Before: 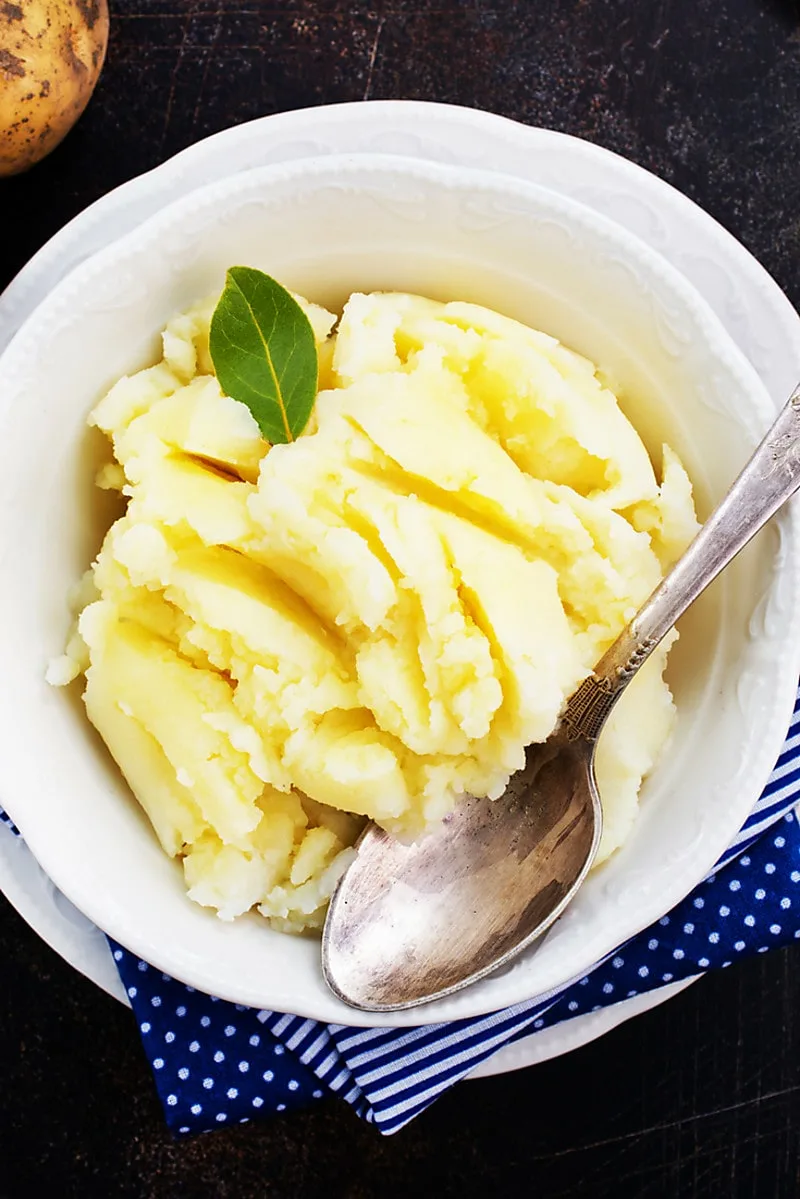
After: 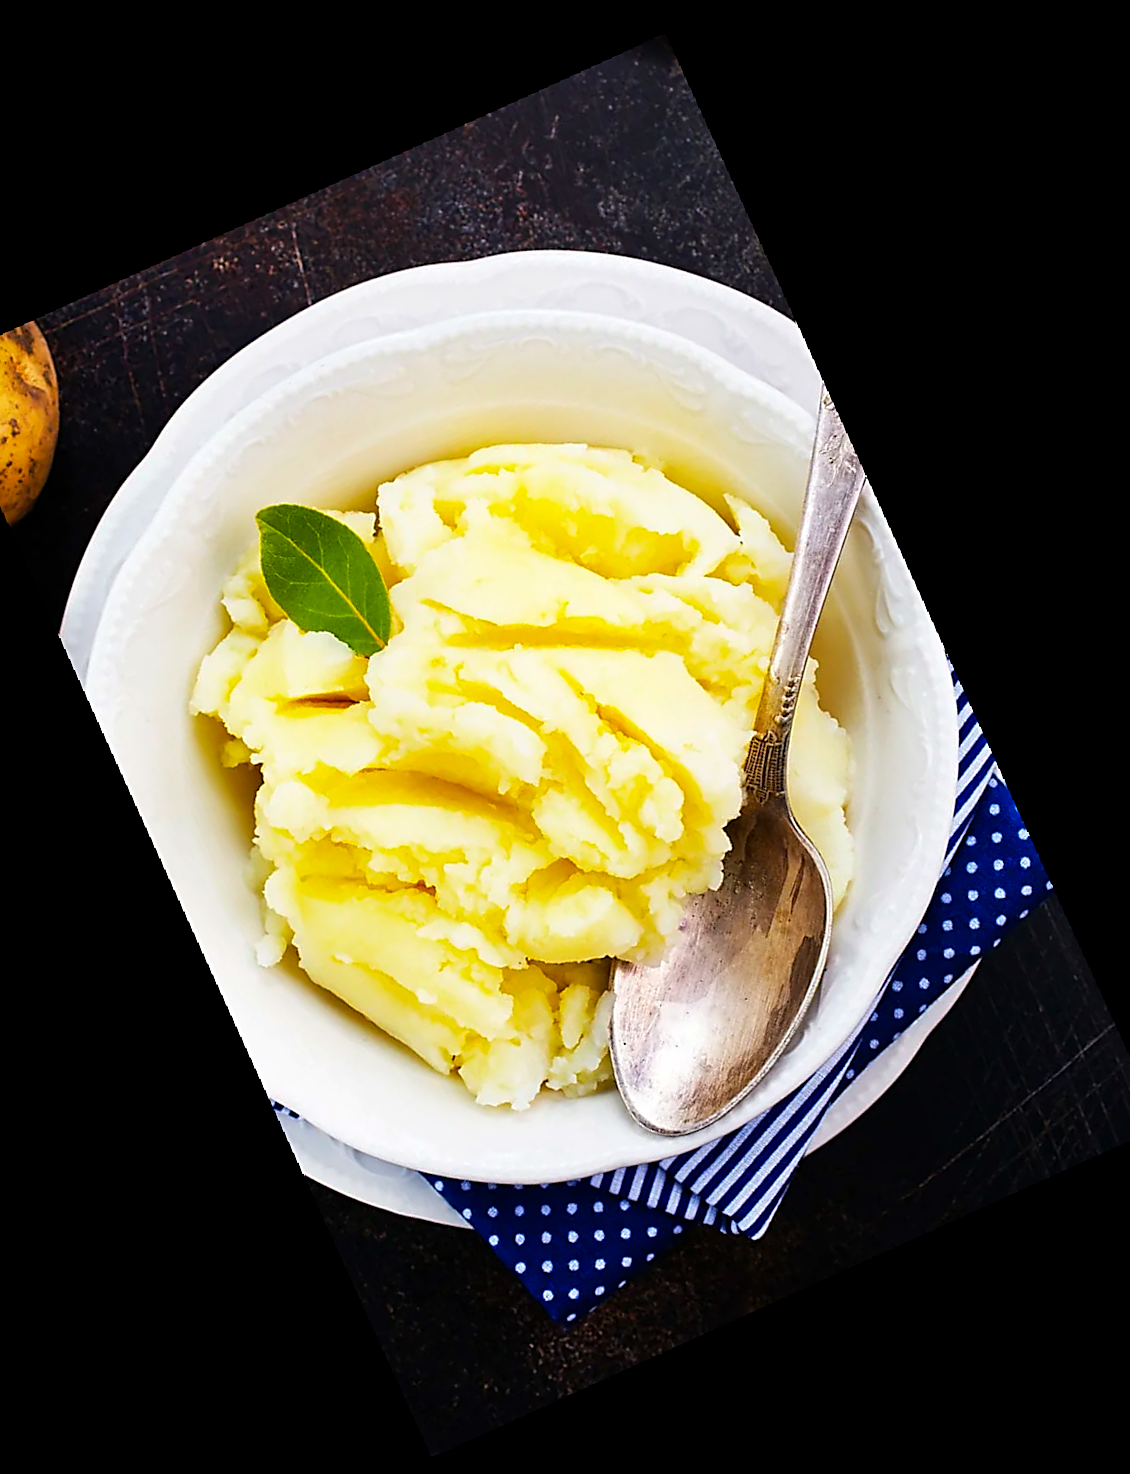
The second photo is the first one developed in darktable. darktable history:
sharpen: on, module defaults
color balance rgb: perceptual saturation grading › global saturation 20%, global vibrance 20%
shadows and highlights: shadows 12, white point adjustment 1.2, highlights -0.36, soften with gaussian
crop and rotate: angle 19.43°, left 6.812%, right 4.125%, bottom 1.087%
rotate and perspective: rotation -4.98°, automatic cropping off
